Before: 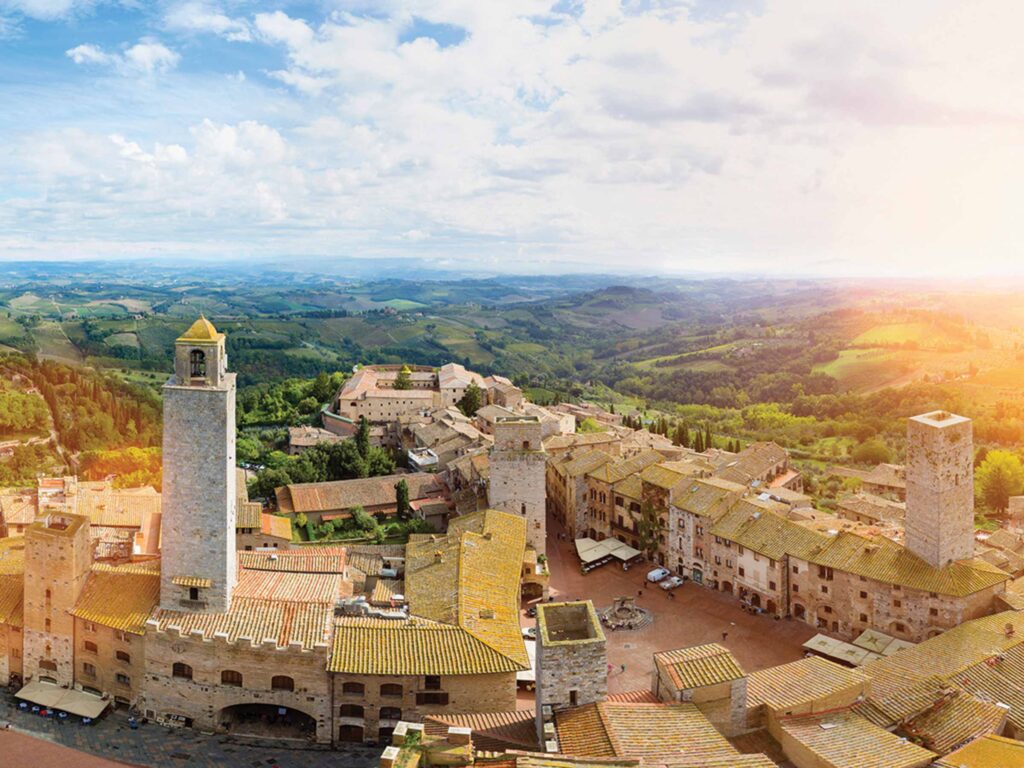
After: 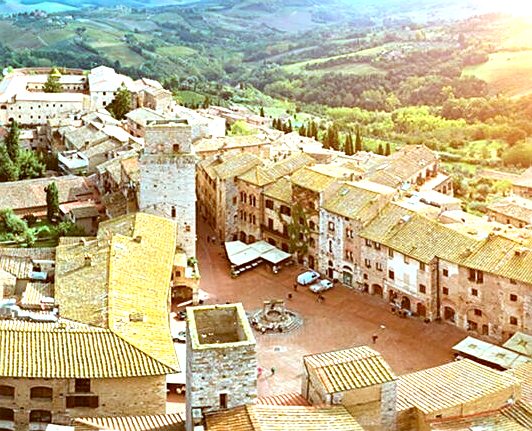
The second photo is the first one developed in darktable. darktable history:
color correction: highlights a* -14.5, highlights b* -16.26, shadows a* 10.51, shadows b* 29.35
crop: left 34.261%, top 38.698%, right 13.73%, bottom 5.174%
exposure: black level correction 0, exposure 1.2 EV, compensate highlight preservation false
sharpen: on, module defaults
